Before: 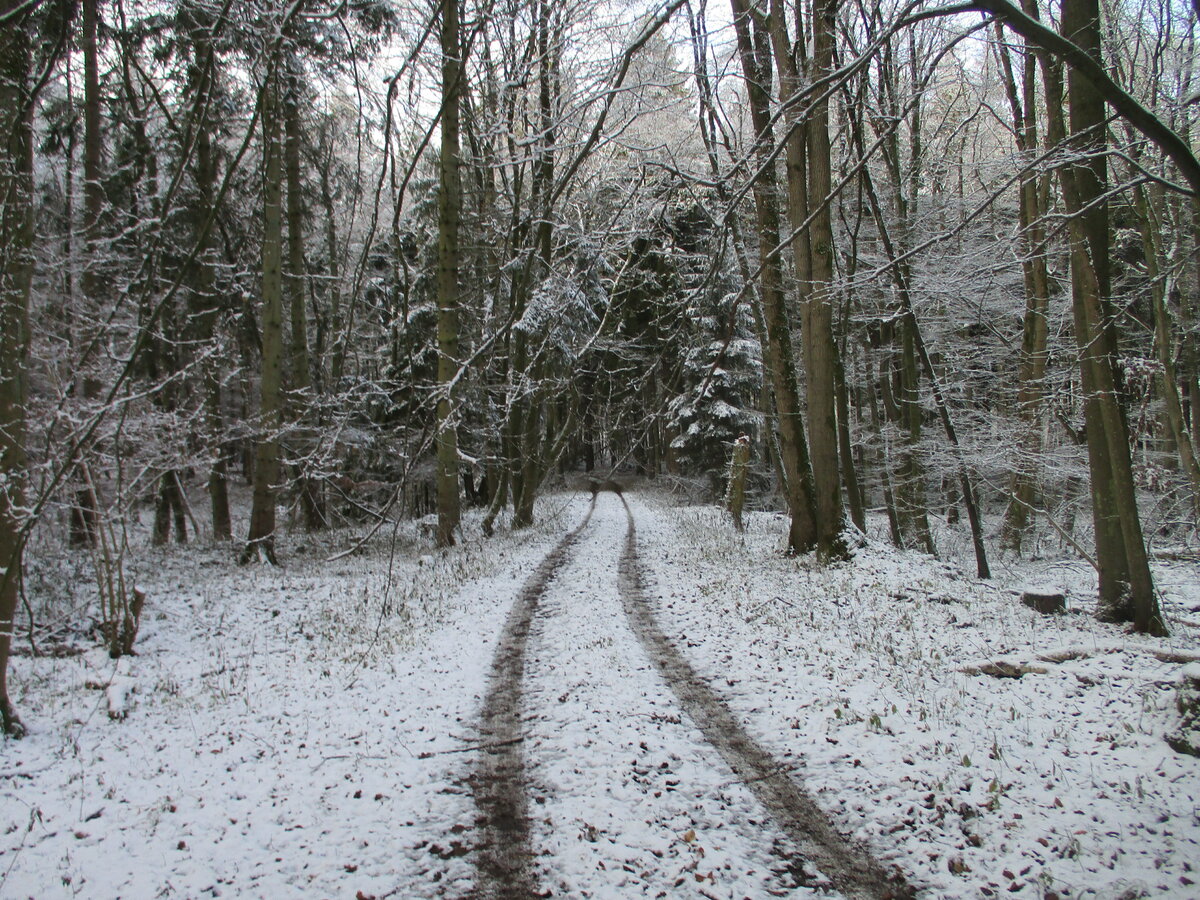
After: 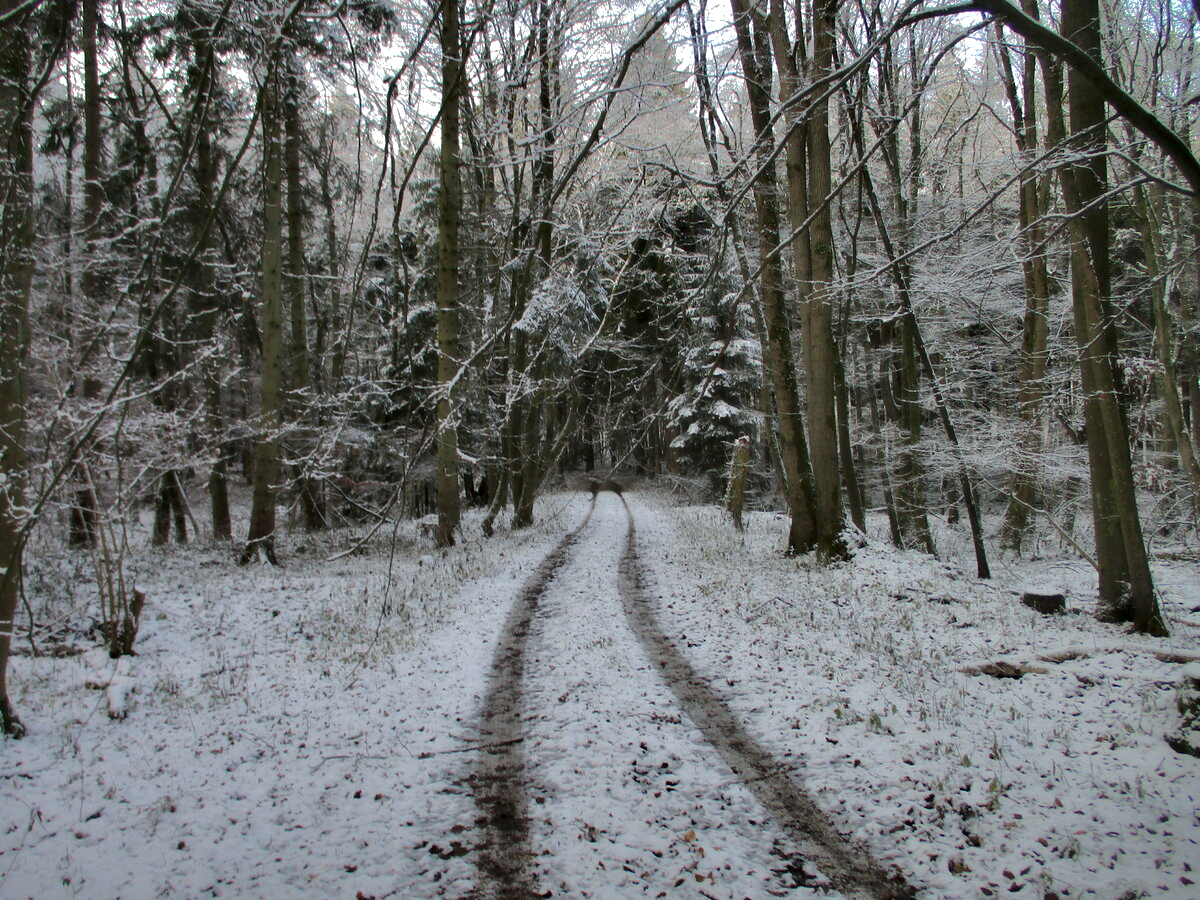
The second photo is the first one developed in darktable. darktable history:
shadows and highlights: shadows -19.91, highlights -73.15
contrast equalizer: y [[0.514, 0.573, 0.581, 0.508, 0.5, 0.5], [0.5 ×6], [0.5 ×6], [0 ×6], [0 ×6]]
